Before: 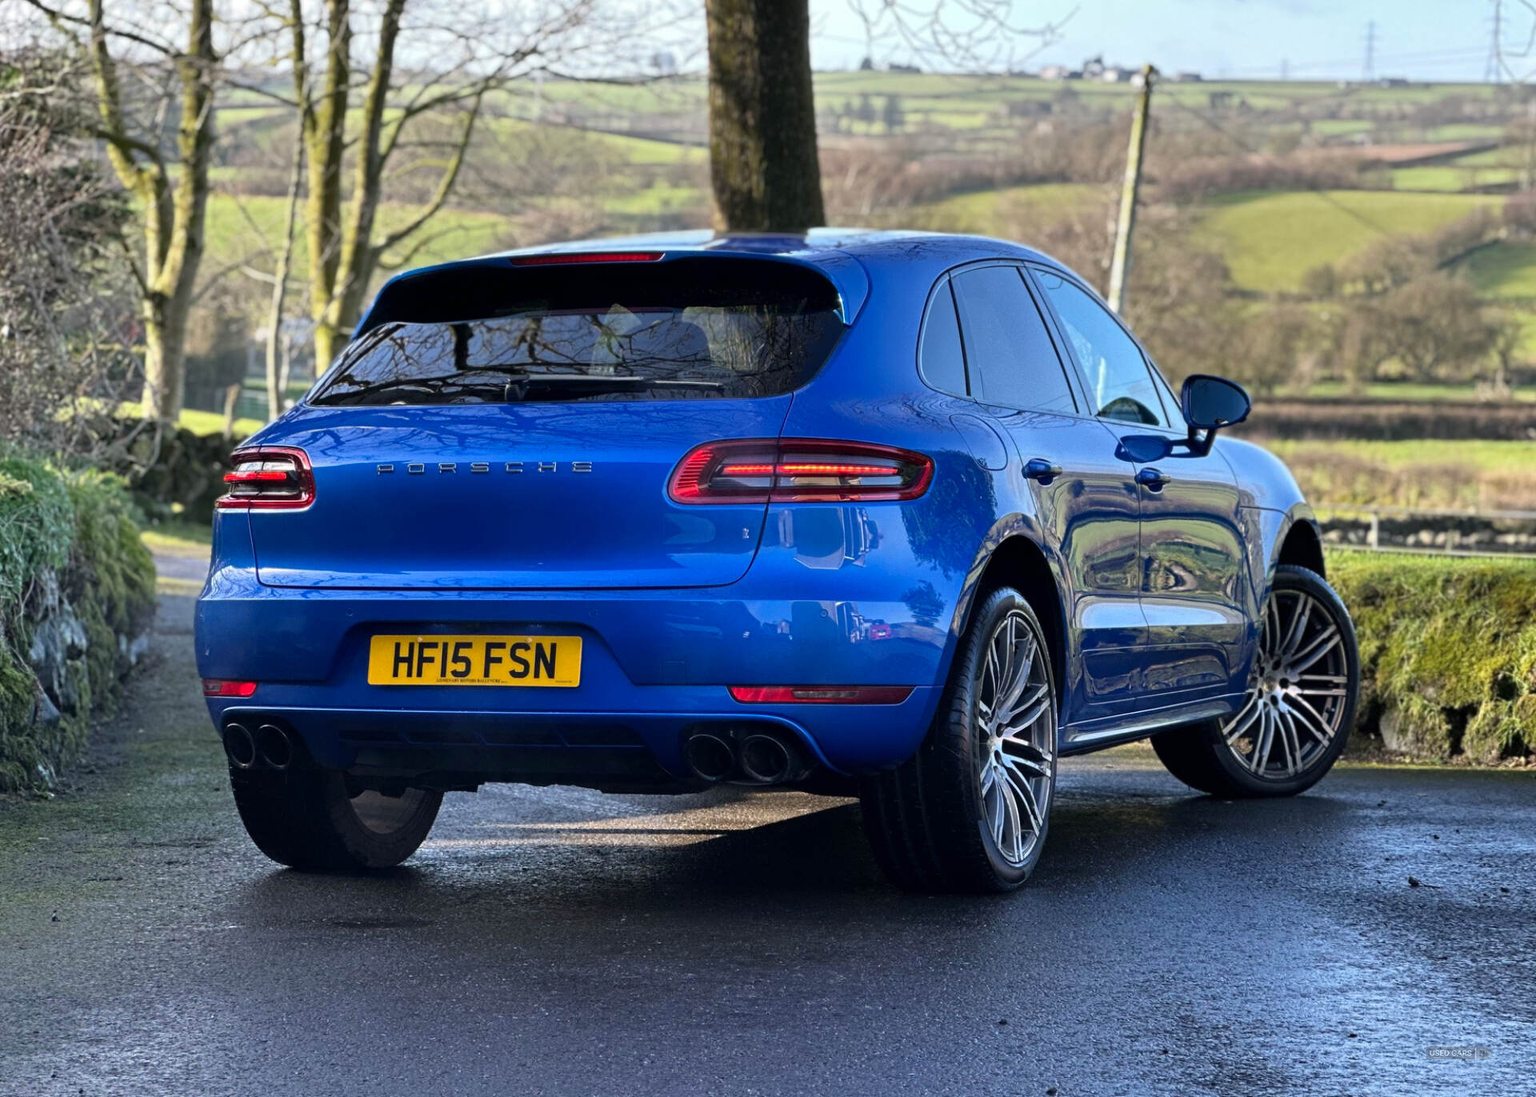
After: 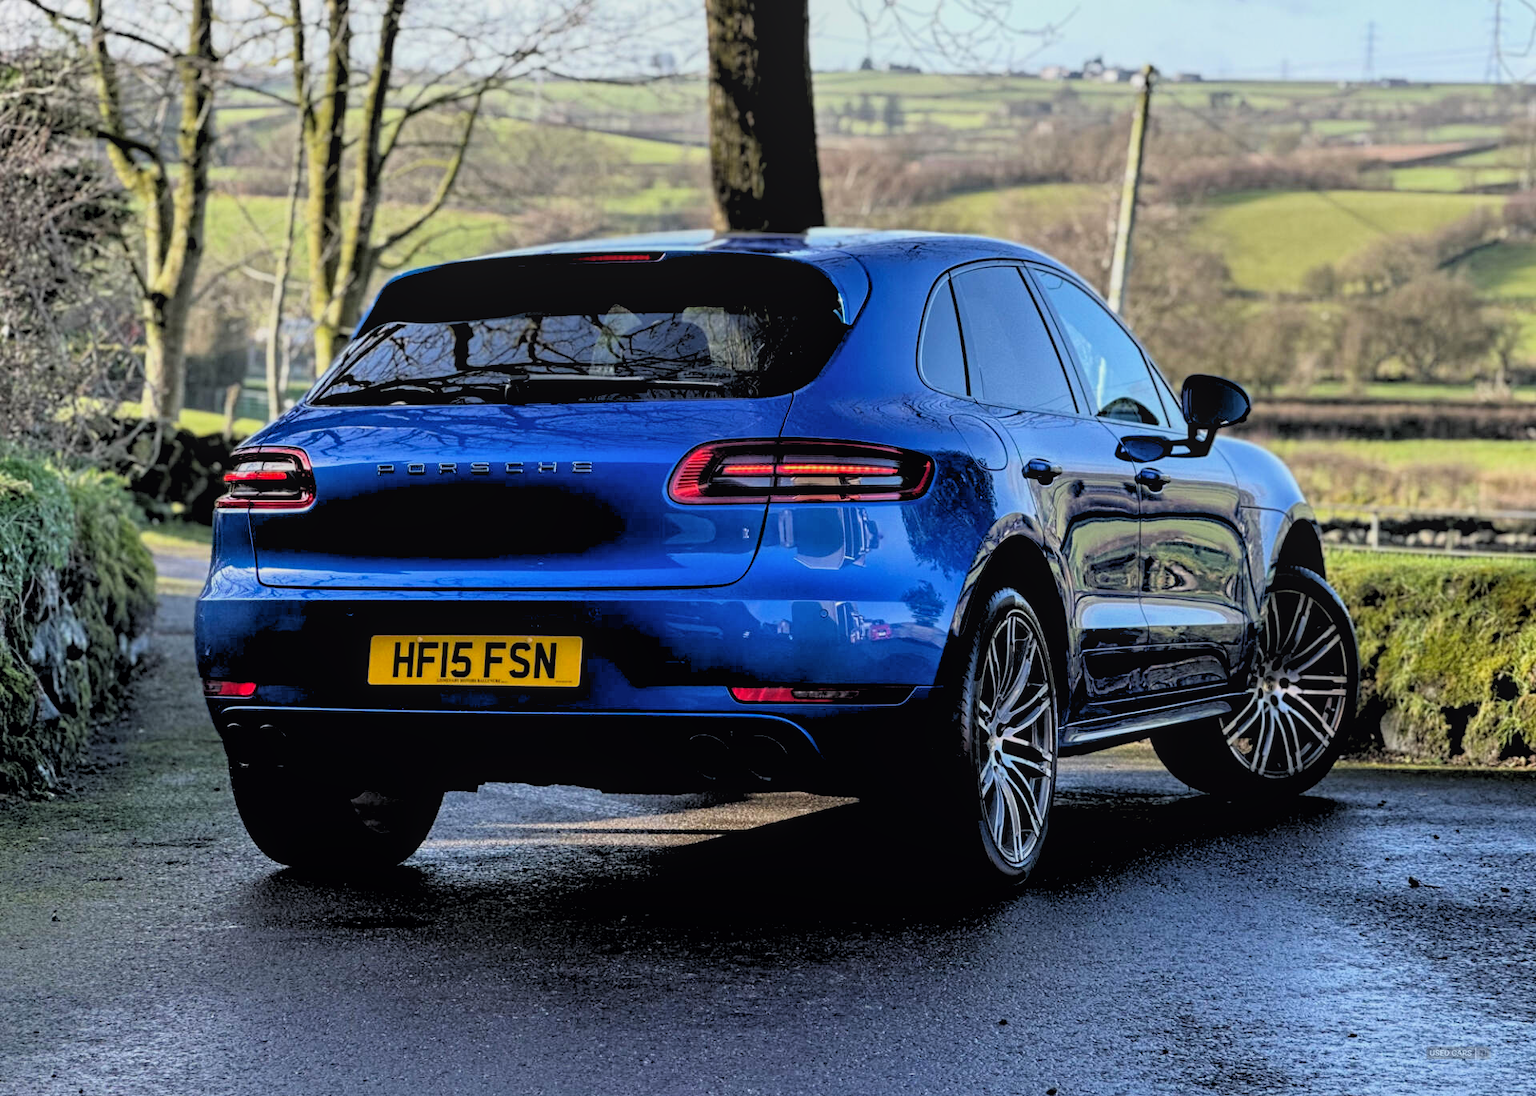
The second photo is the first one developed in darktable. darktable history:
rgb levels: levels [[0.029, 0.461, 0.922], [0, 0.5, 1], [0, 0.5, 1]]
local contrast: detail 110%
filmic rgb: black relative exposure -11.35 EV, white relative exposure 3.22 EV, hardness 6.76, color science v6 (2022)
